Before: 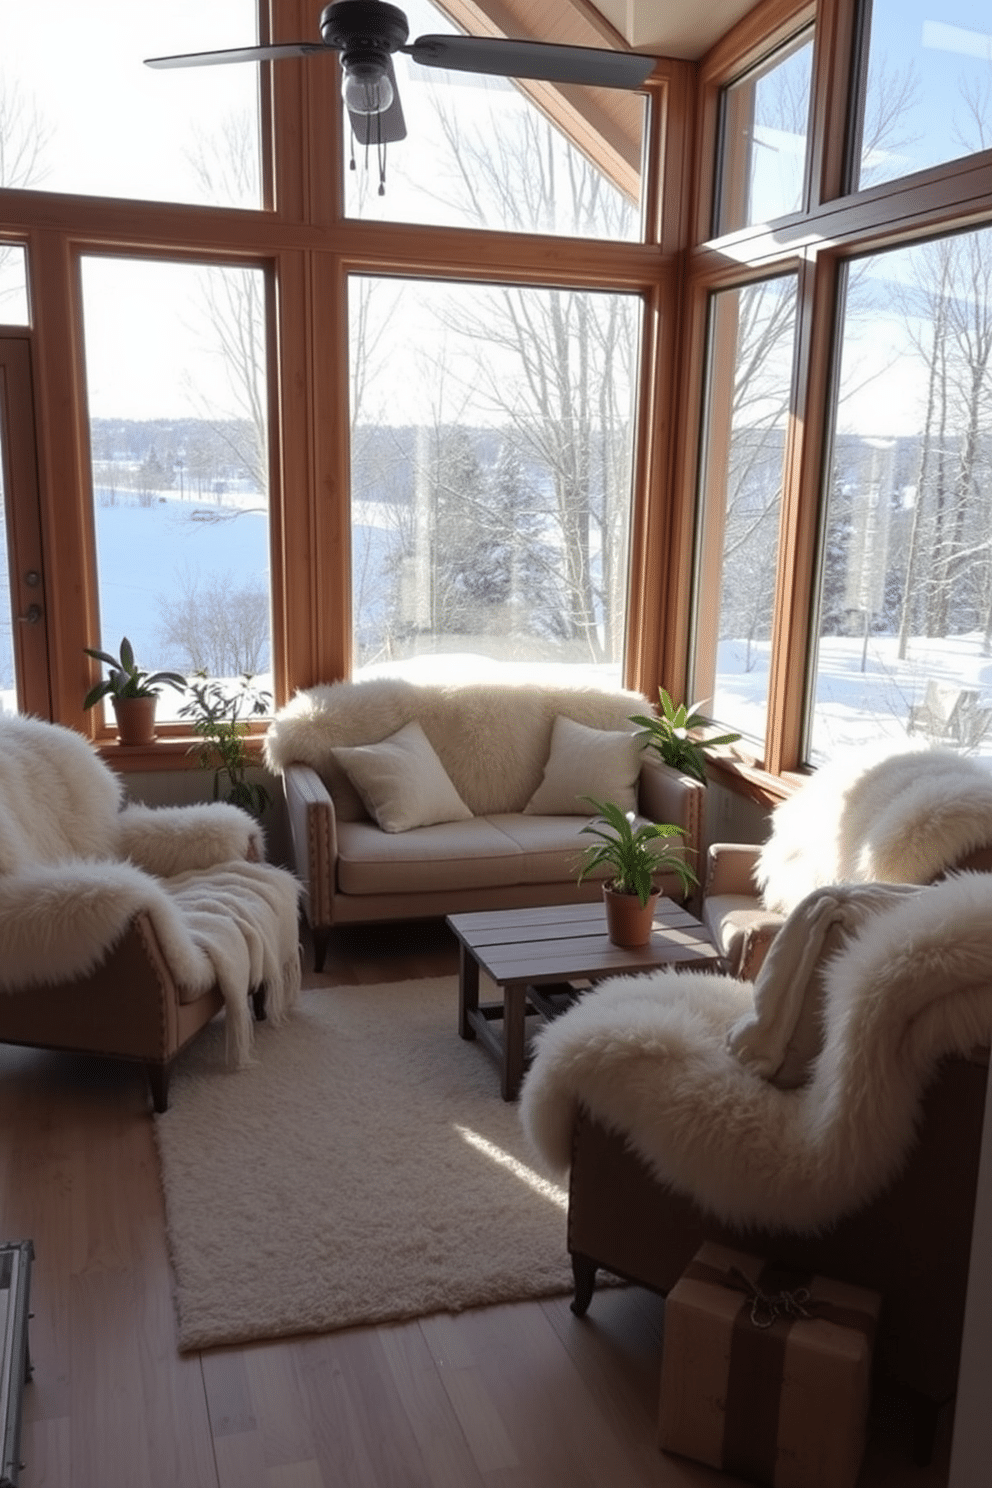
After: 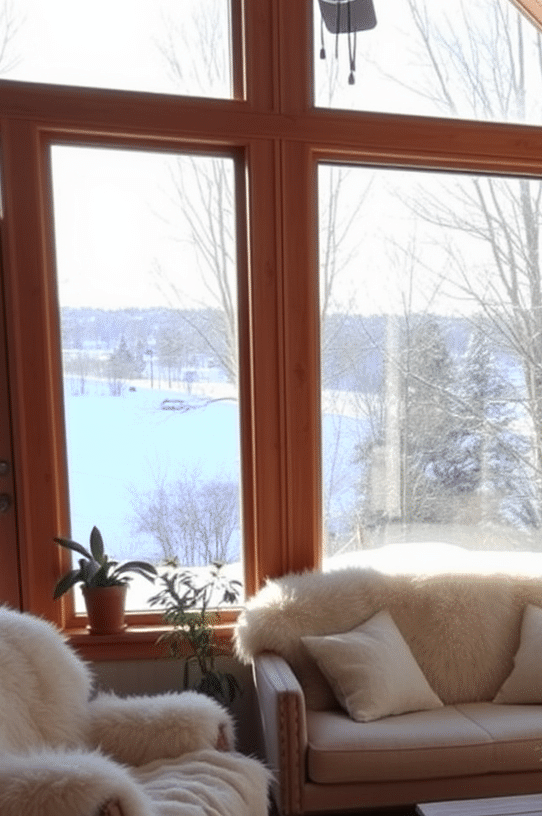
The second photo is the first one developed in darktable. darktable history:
color zones: curves: ch0 [(0, 0.363) (0.128, 0.373) (0.25, 0.5) (0.402, 0.407) (0.521, 0.525) (0.63, 0.559) (0.729, 0.662) (0.867, 0.471)]; ch1 [(0, 0.515) (0.136, 0.618) (0.25, 0.5) (0.378, 0) (0.516, 0) (0.622, 0.593) (0.737, 0.819) (0.87, 0.593)]; ch2 [(0, 0.529) (0.128, 0.471) (0.282, 0.451) (0.386, 0.662) (0.516, 0.525) (0.633, 0.554) (0.75, 0.62) (0.875, 0.441)]
crop and rotate: left 3.047%, top 7.509%, right 42.236%, bottom 37.598%
tone equalizer: on, module defaults
